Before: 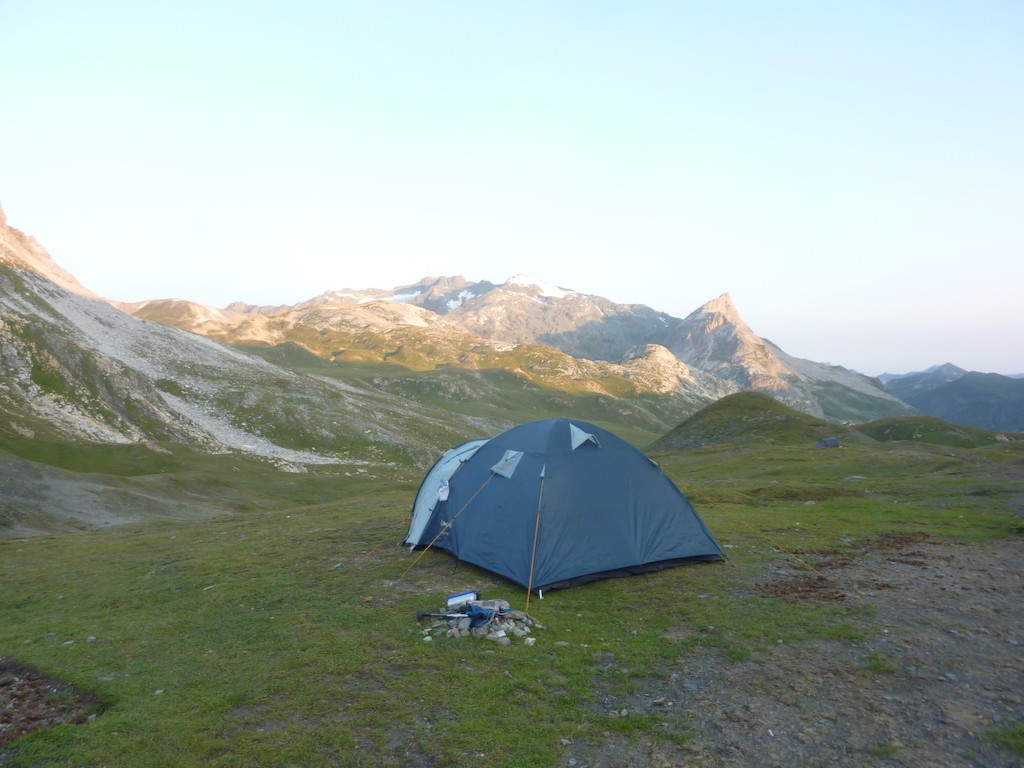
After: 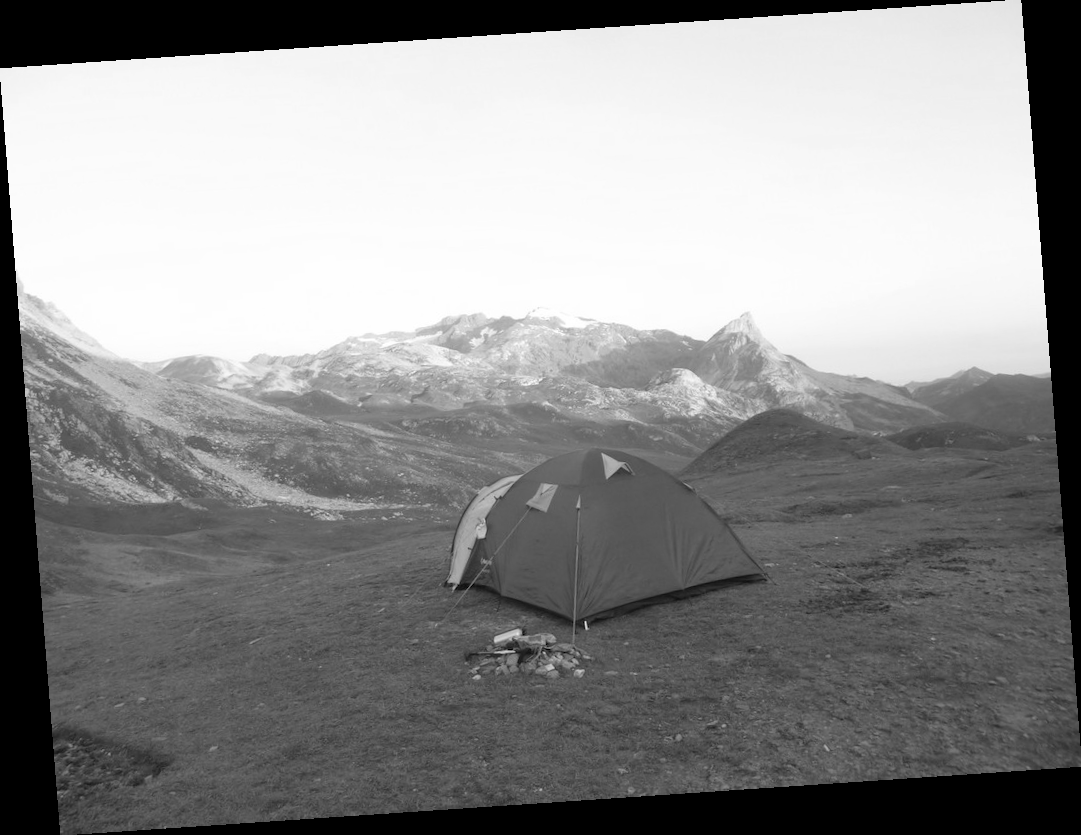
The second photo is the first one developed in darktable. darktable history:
monochrome: on, module defaults
rotate and perspective: rotation -4.2°, shear 0.006, automatic cropping off
